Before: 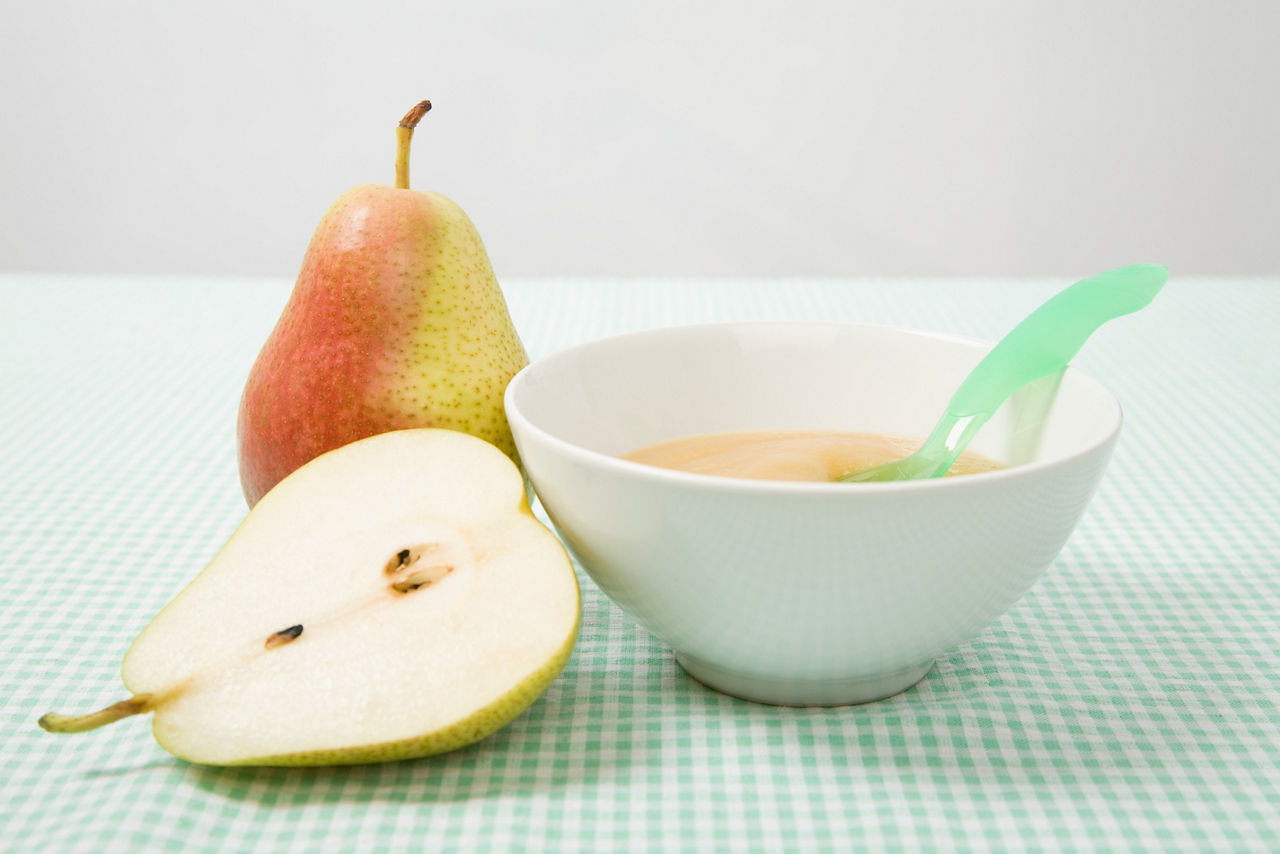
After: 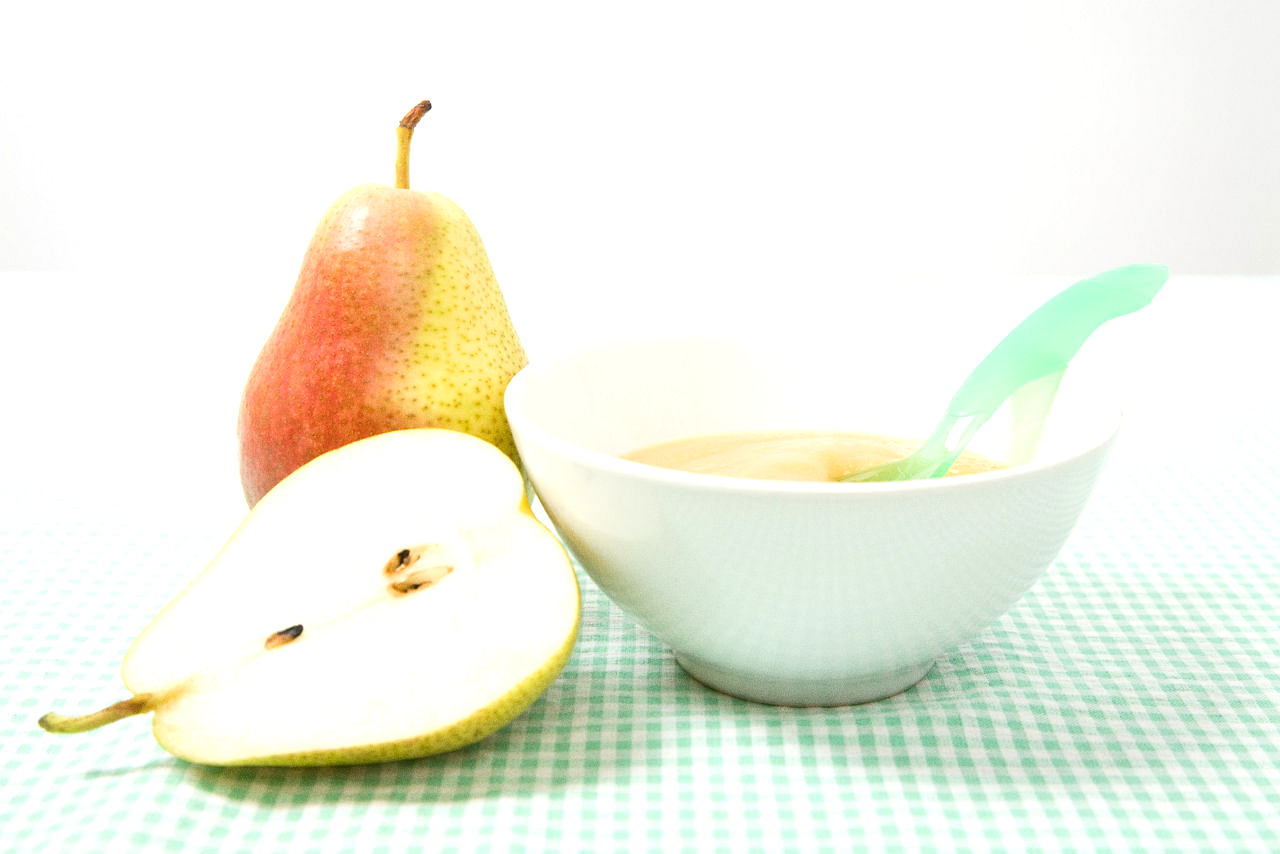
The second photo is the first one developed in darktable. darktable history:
exposure: black level correction 0, exposure 0.5 EV, compensate highlight preservation false
grain: on, module defaults
